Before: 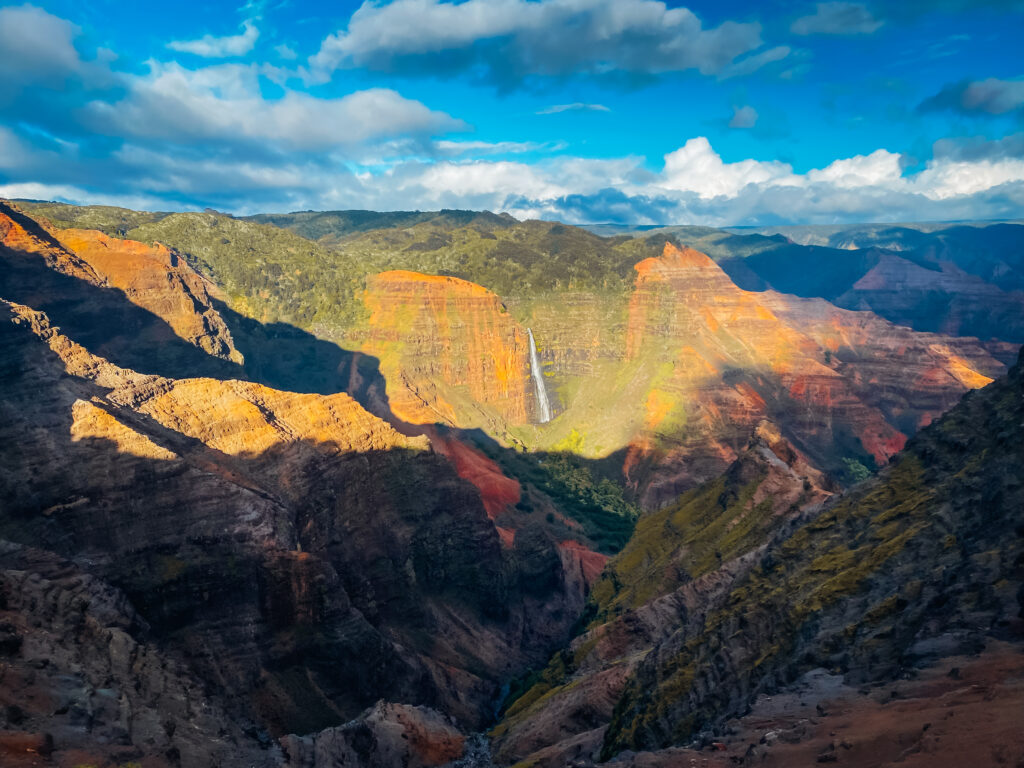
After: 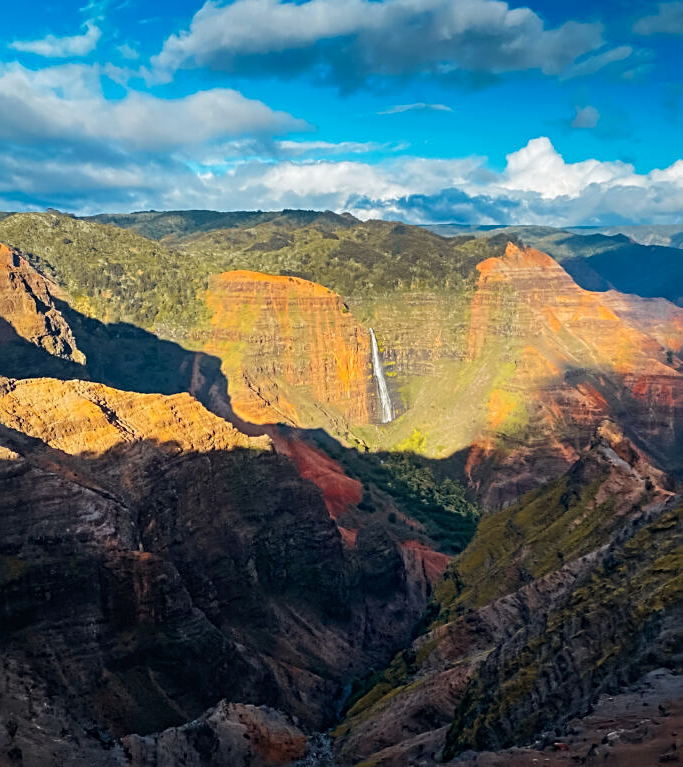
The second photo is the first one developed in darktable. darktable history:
color balance rgb: shadows lift › luminance -20.338%, white fulcrum 0.093 EV, perceptual saturation grading › global saturation 0.646%
crop and rotate: left 15.507%, right 17.792%
sharpen: radius 2.747
